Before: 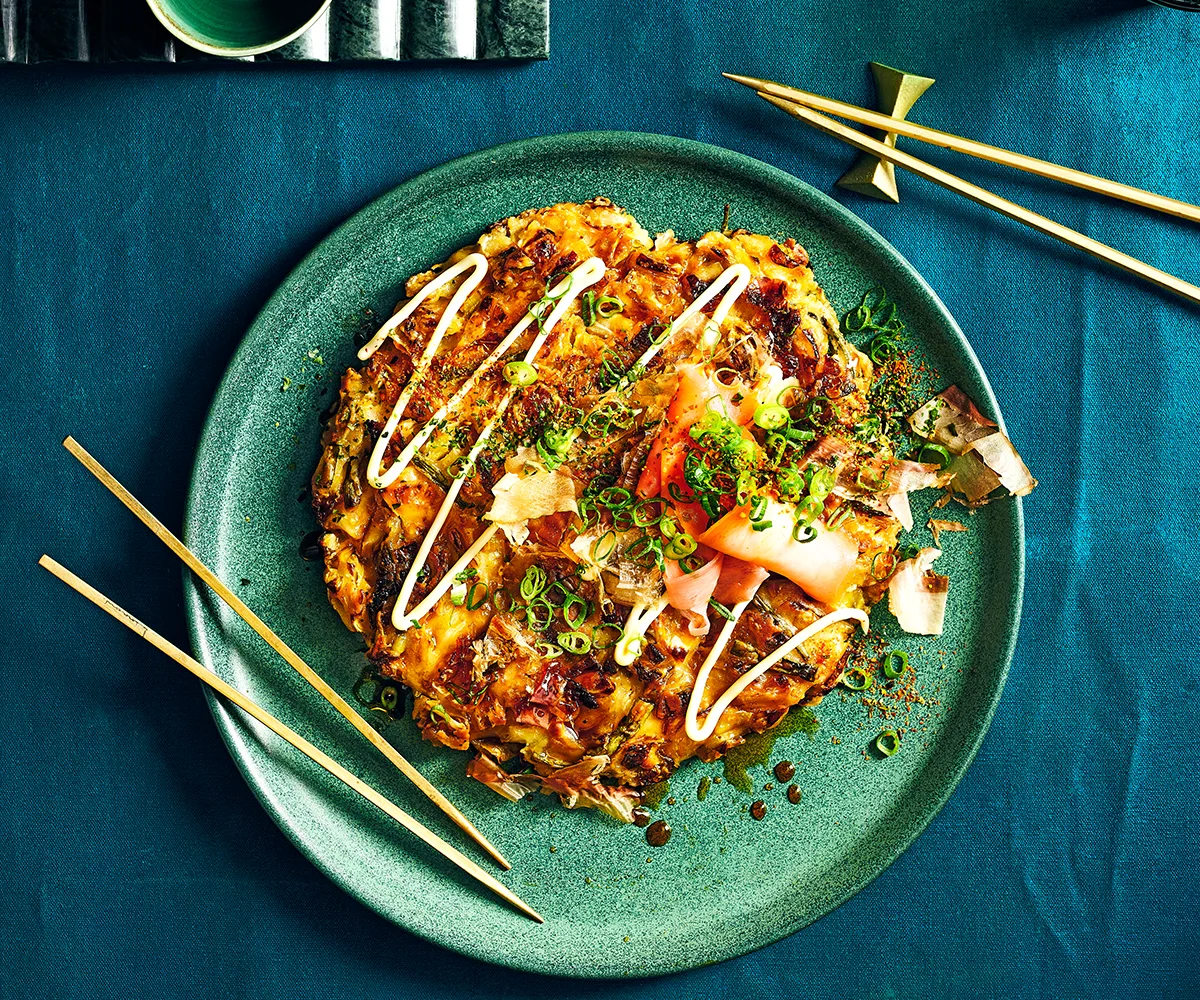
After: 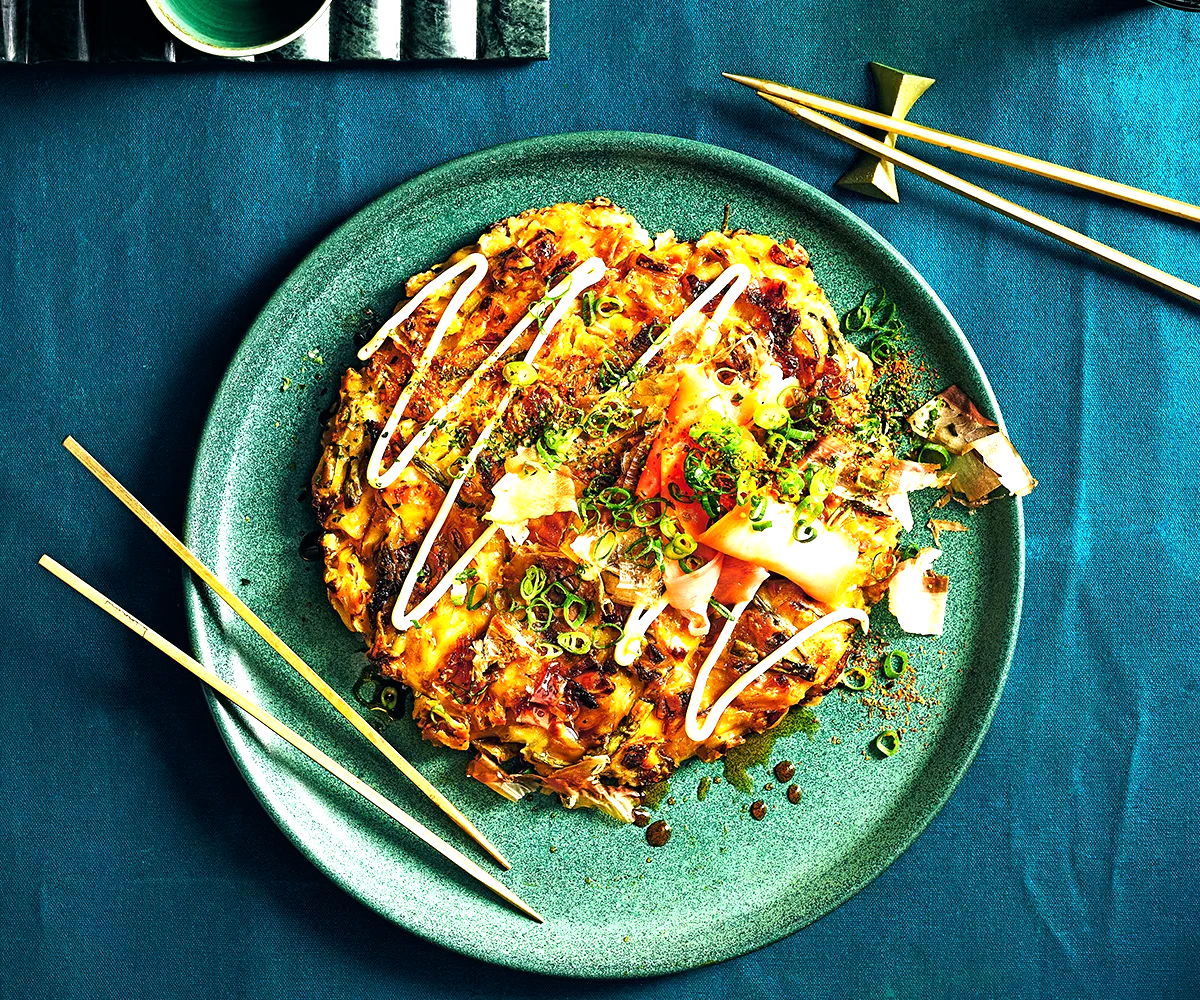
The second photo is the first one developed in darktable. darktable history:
tone equalizer: -8 EV -0.742 EV, -7 EV -0.668 EV, -6 EV -0.615 EV, -5 EV -0.38 EV, -3 EV 0.377 EV, -2 EV 0.6 EV, -1 EV 0.679 EV, +0 EV 0.75 EV
